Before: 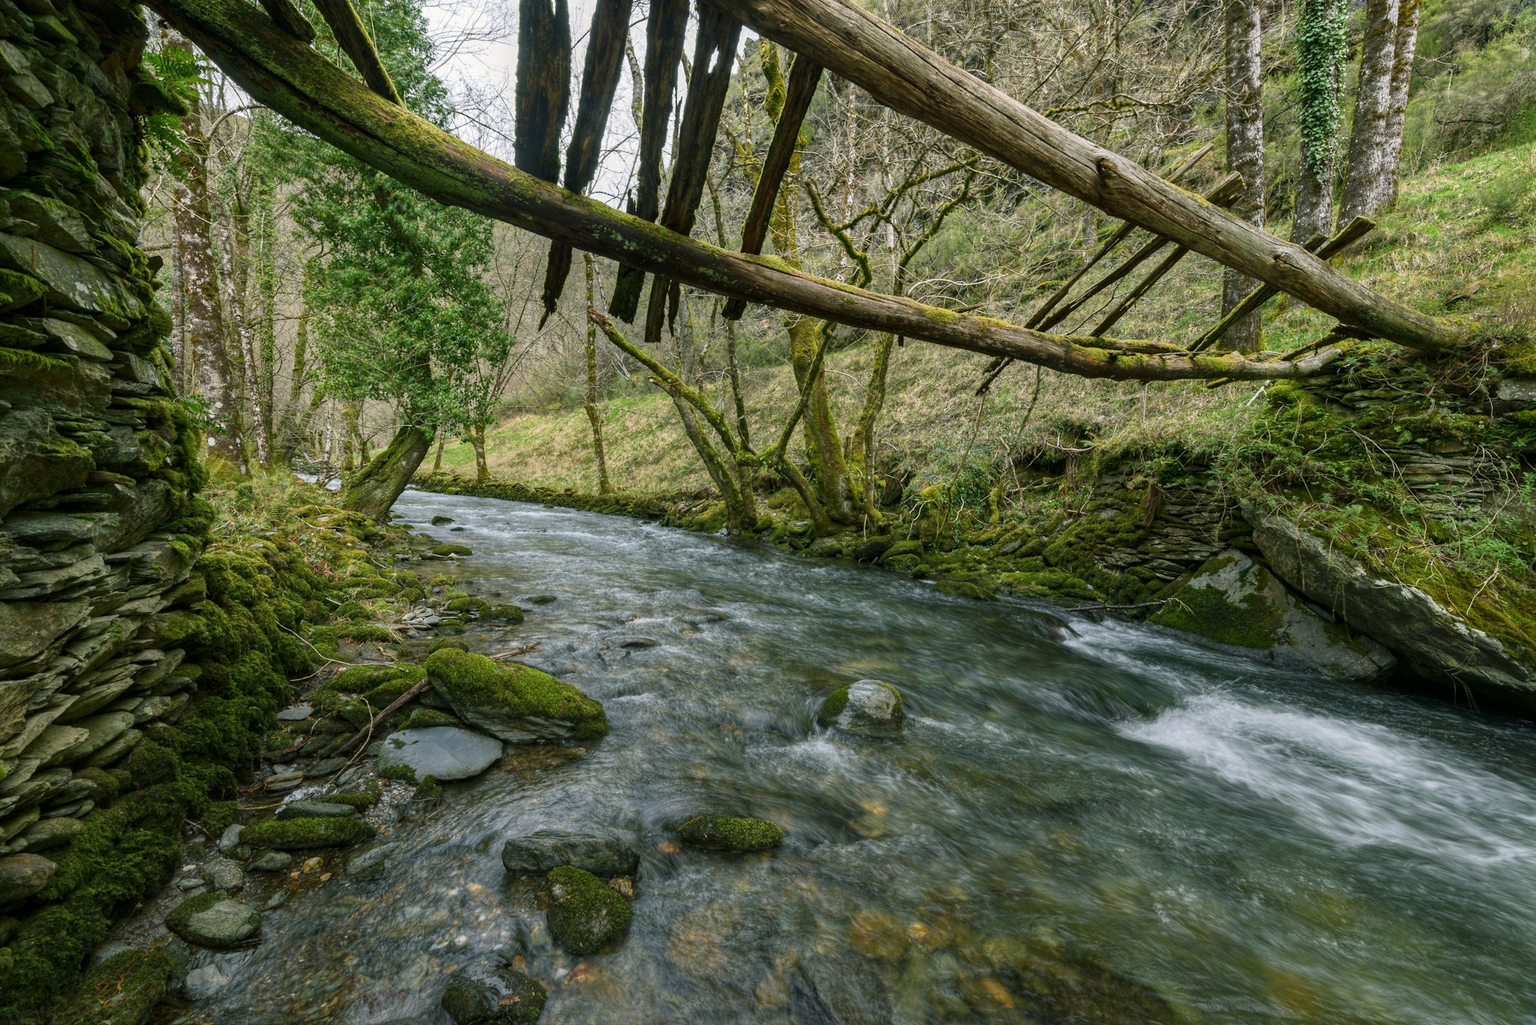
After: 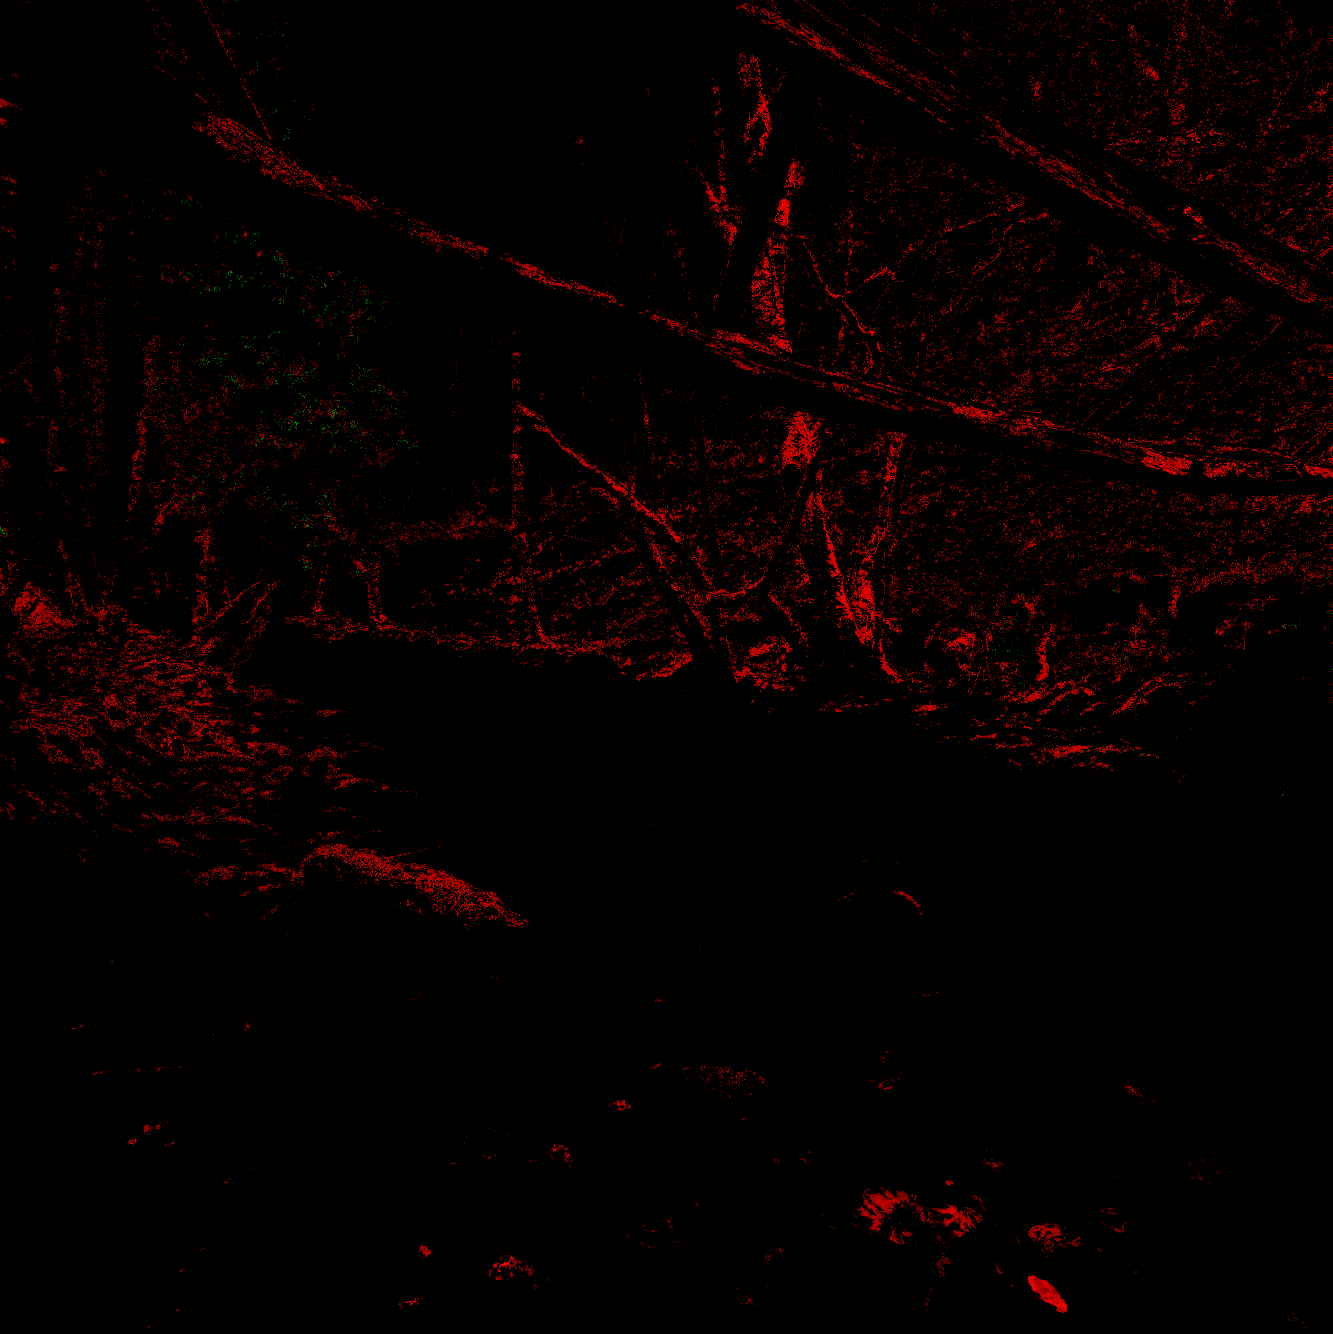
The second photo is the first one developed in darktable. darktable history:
crop and rotate: left 12.648%, right 20.685%
local contrast: highlights 40%, shadows 60%, detail 136%, midtone range 0.514
exposure: black level correction 0.1, exposure 3 EV, compensate highlight preservation false
